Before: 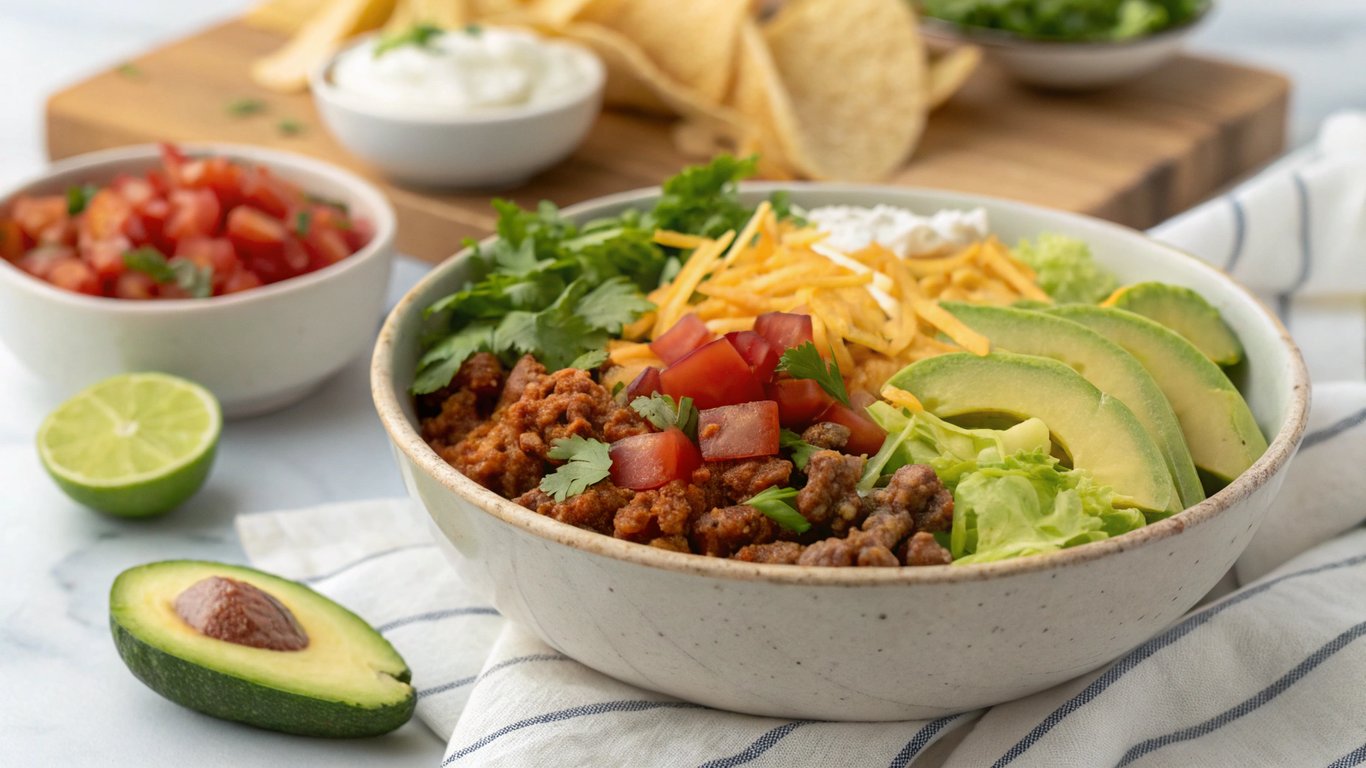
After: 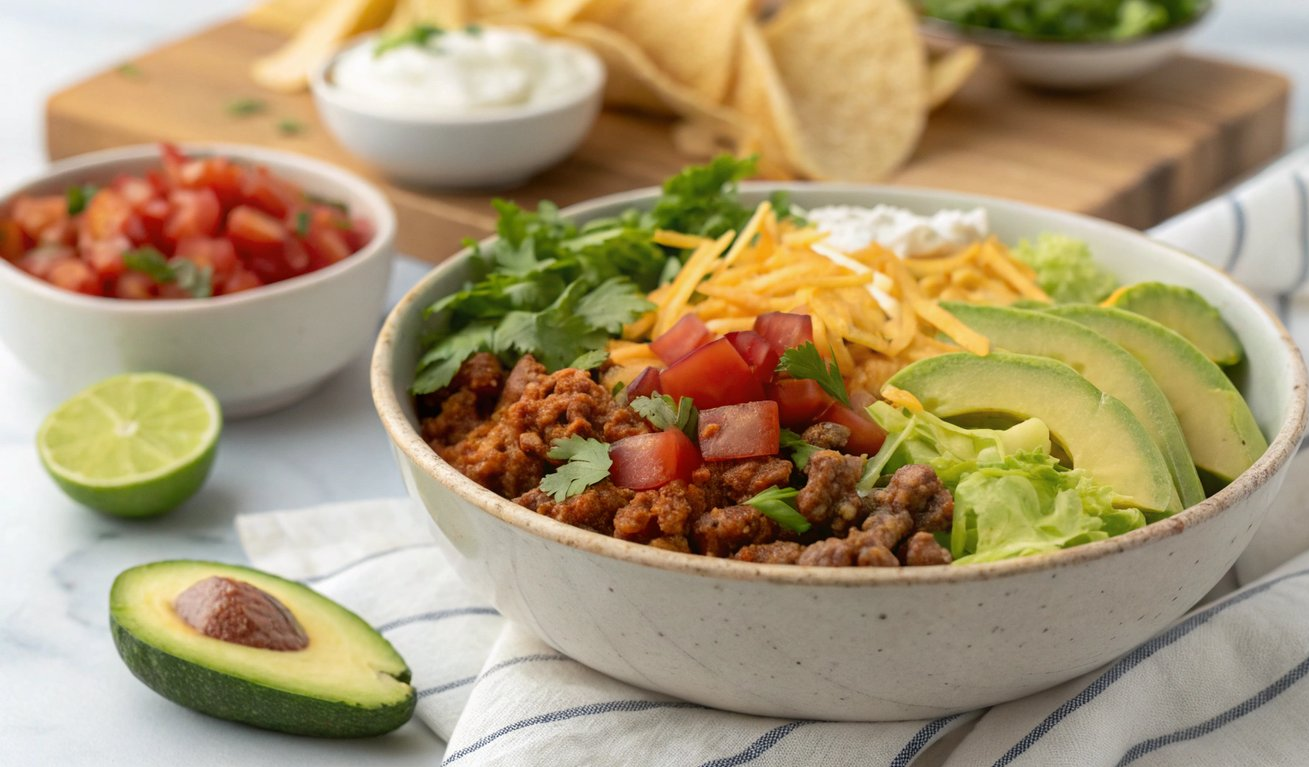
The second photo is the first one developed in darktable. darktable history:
exposure: compensate highlight preservation false
crop: right 4.126%, bottom 0.031%
